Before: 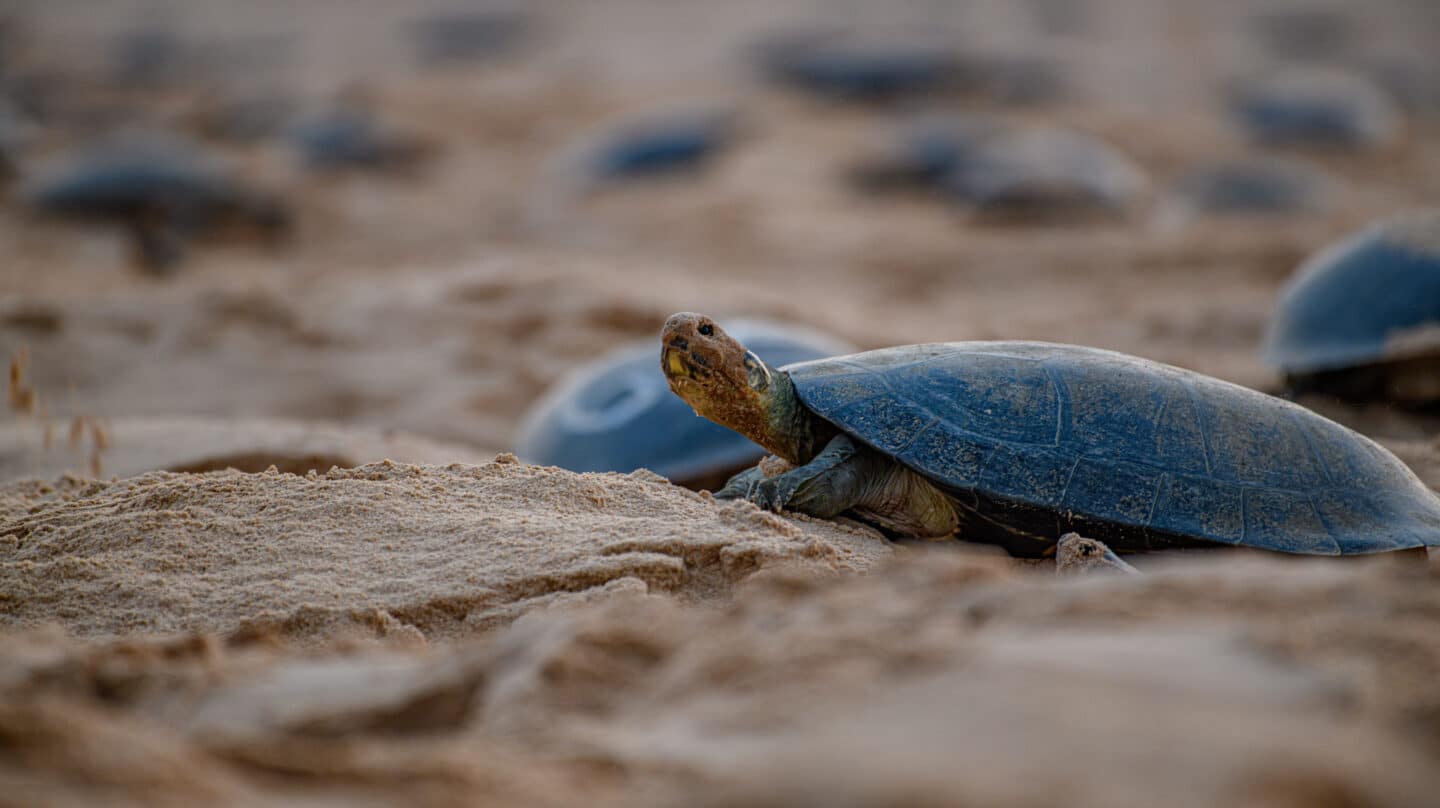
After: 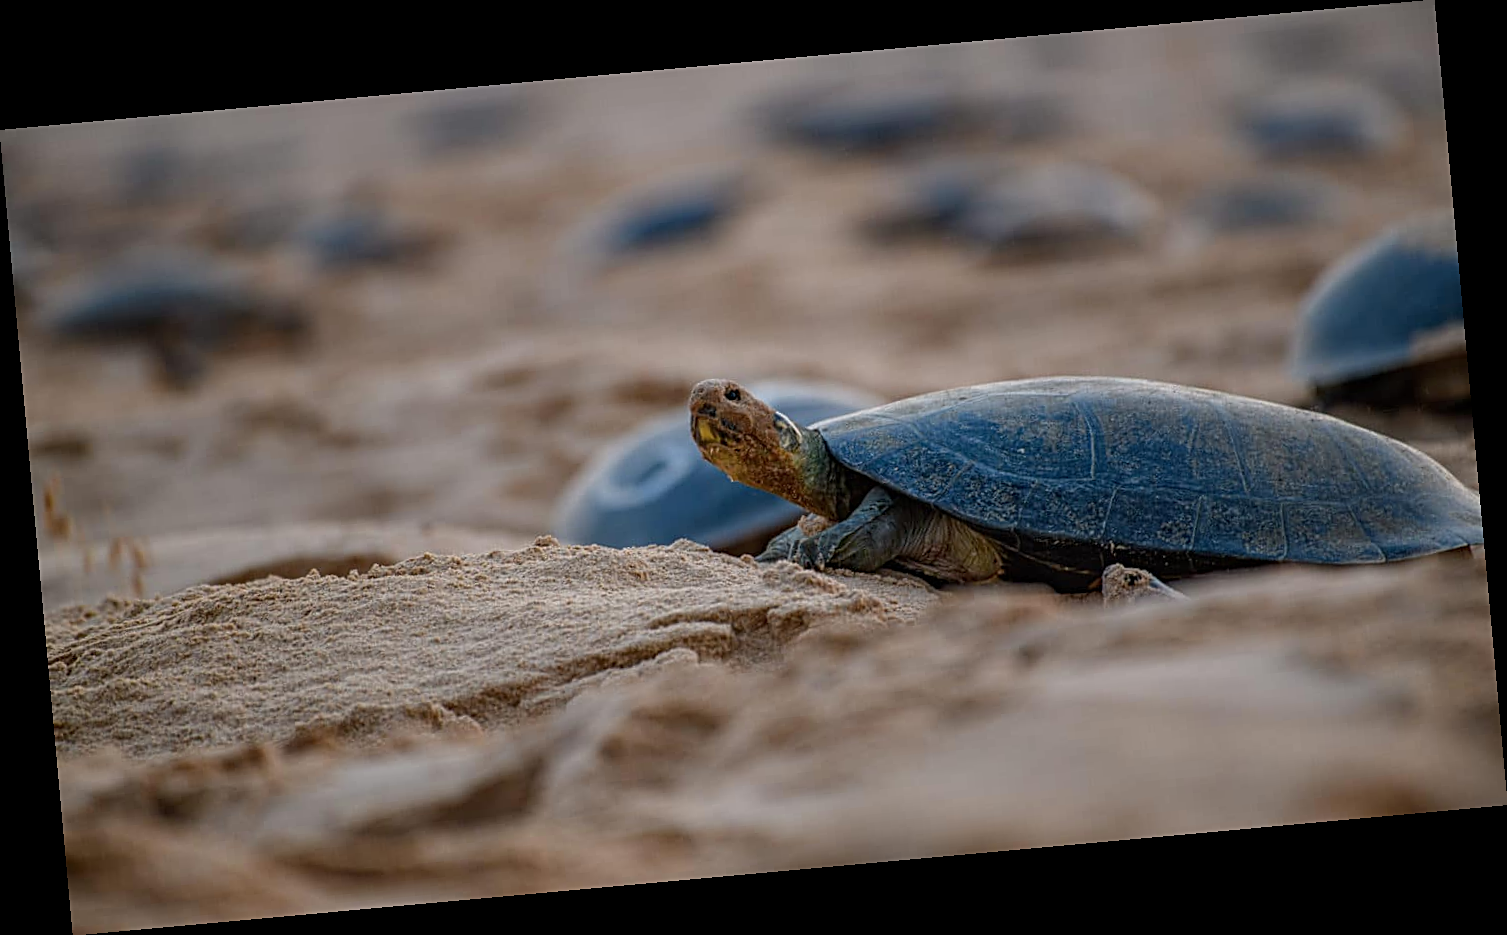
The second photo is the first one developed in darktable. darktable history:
rotate and perspective: rotation -5.2°, automatic cropping off
sharpen: on, module defaults
